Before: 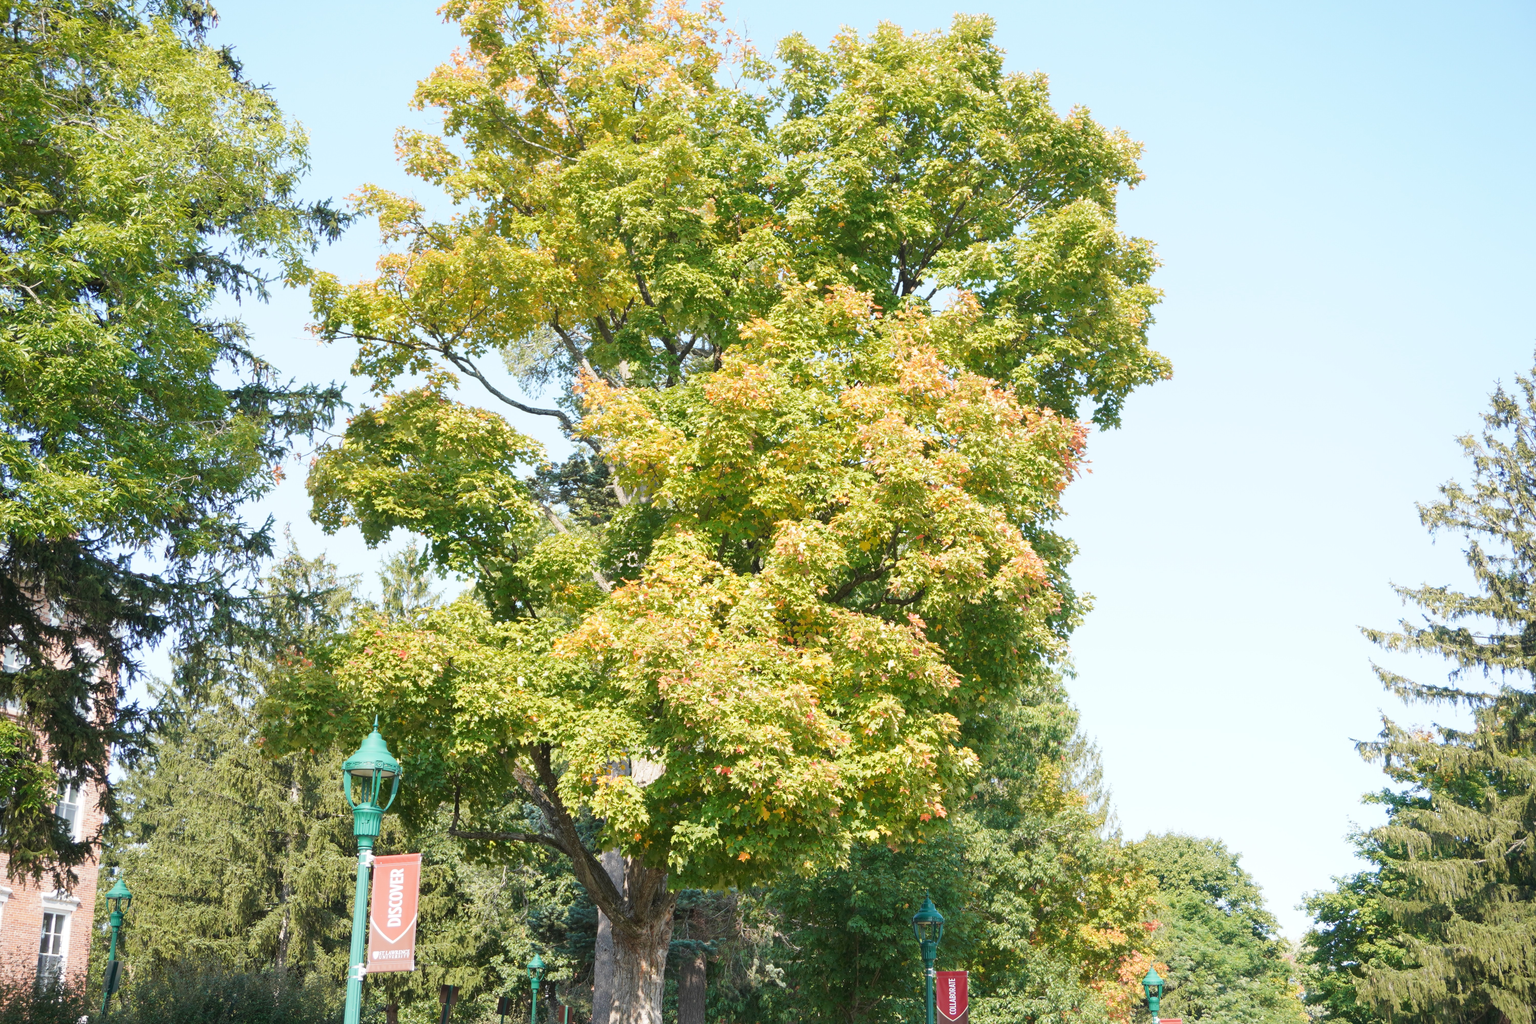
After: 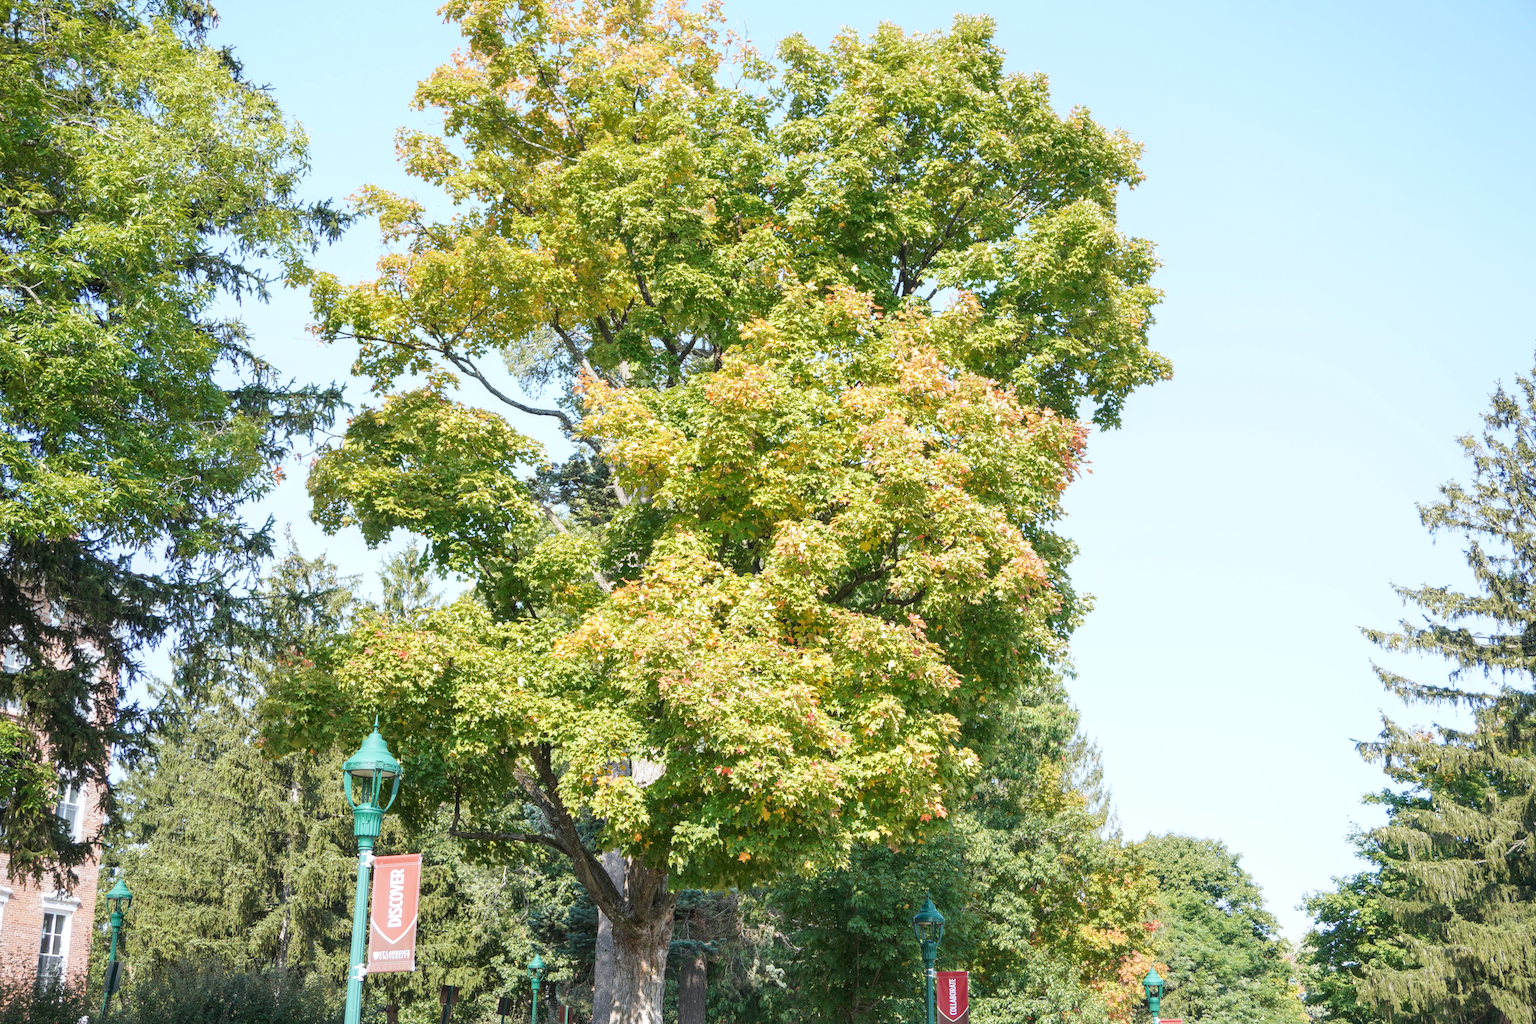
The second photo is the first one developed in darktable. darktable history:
local contrast: on, module defaults
white balance: red 0.98, blue 1.034
